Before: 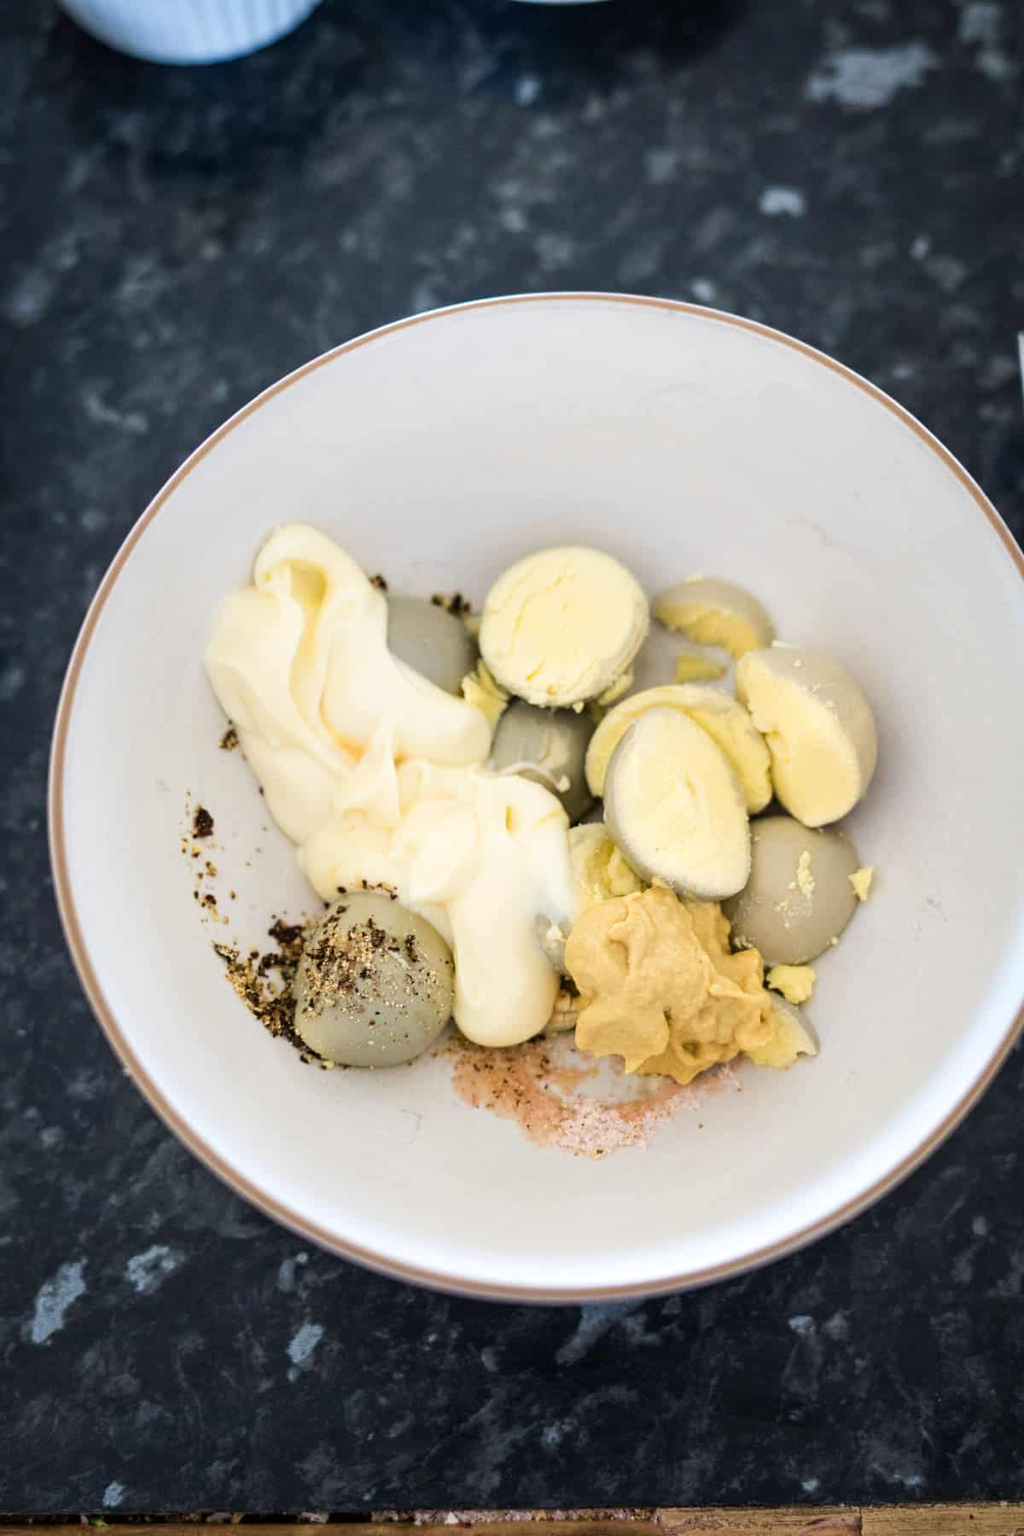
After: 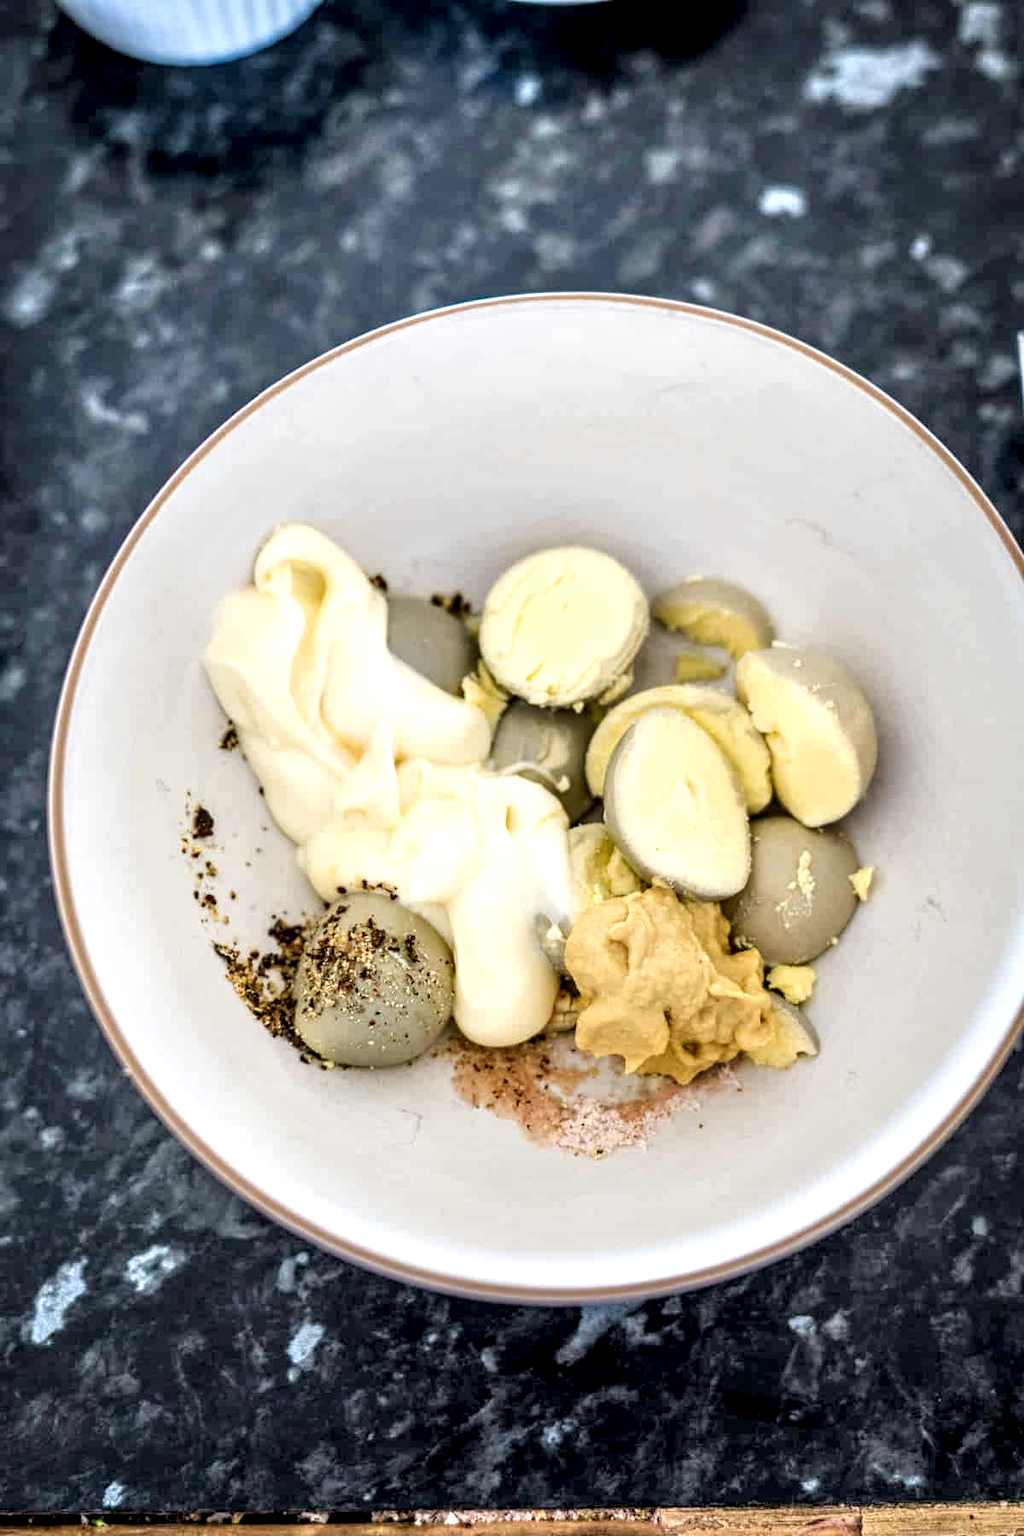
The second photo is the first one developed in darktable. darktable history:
local contrast: highlights 65%, shadows 54%, detail 169%, midtone range 0.514
contrast brightness saturation: contrast 0.03, brightness -0.04
tone equalizer: -7 EV 0.15 EV, -6 EV 0.6 EV, -5 EV 1.15 EV, -4 EV 1.33 EV, -3 EV 1.15 EV, -2 EV 0.6 EV, -1 EV 0.15 EV, mask exposure compensation -0.5 EV
